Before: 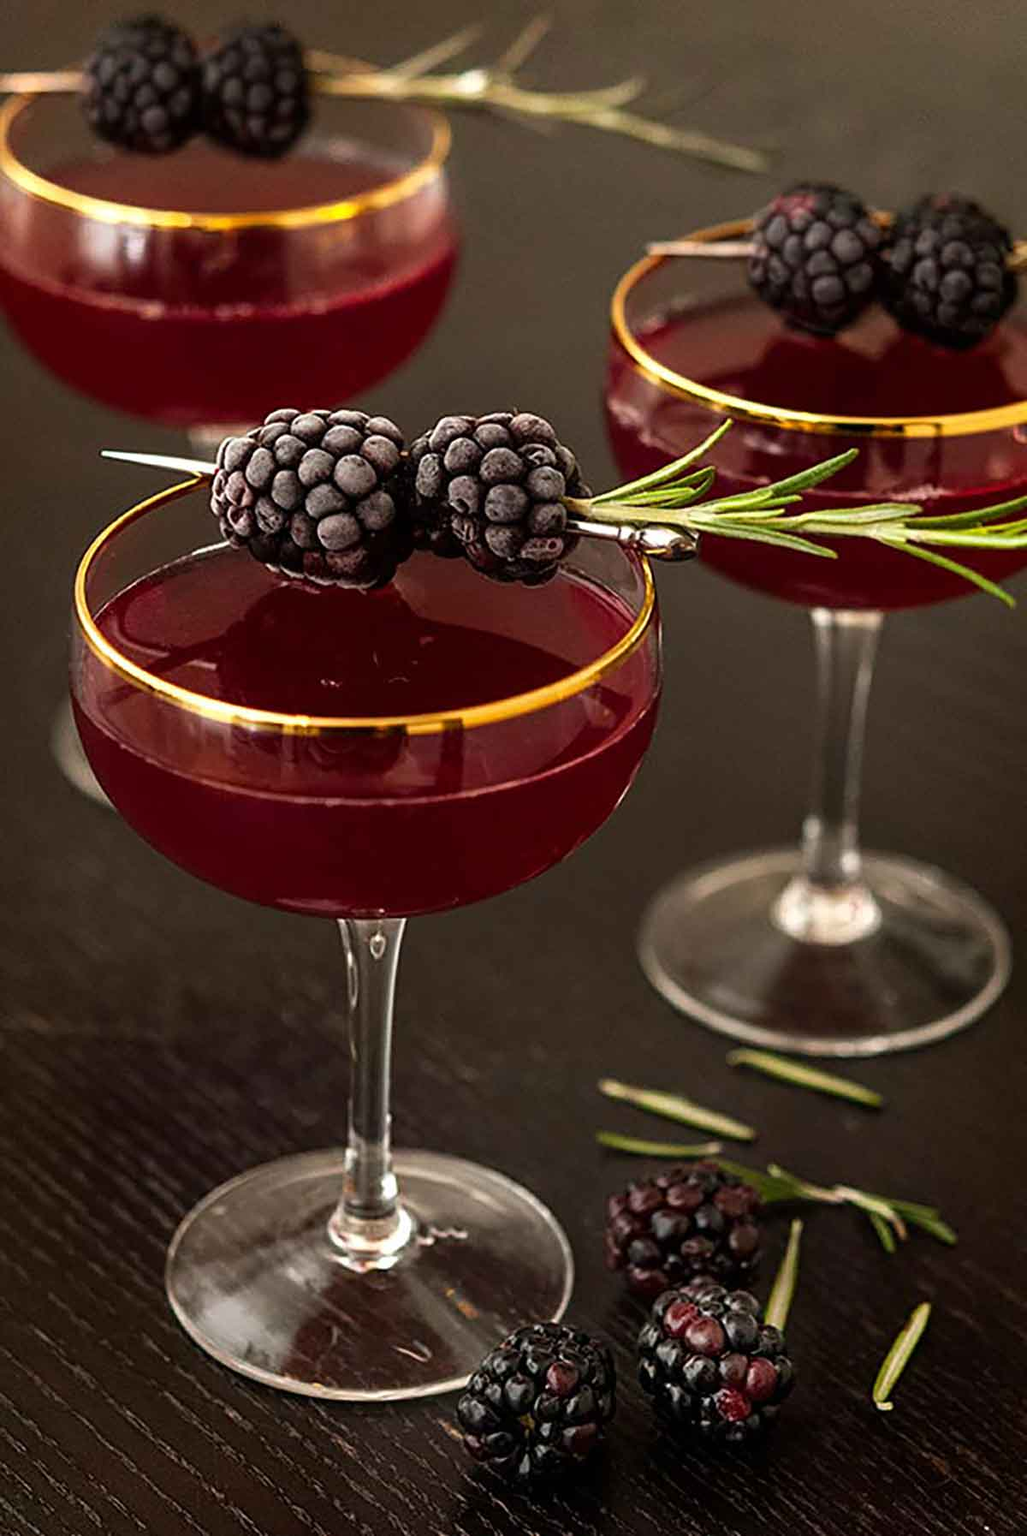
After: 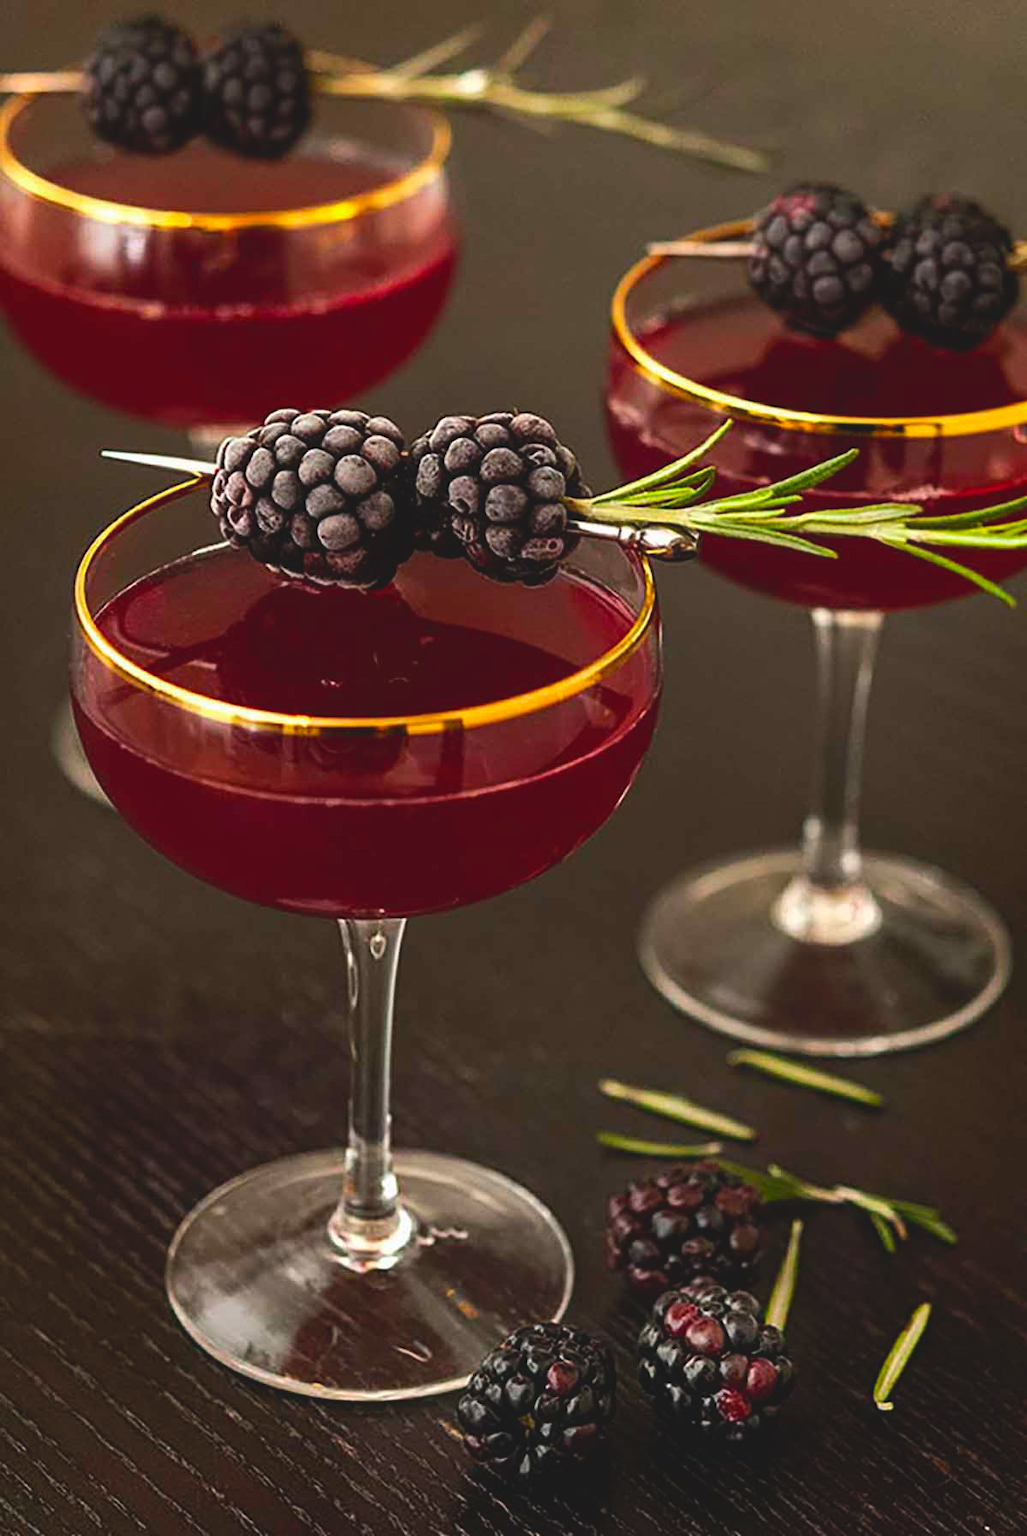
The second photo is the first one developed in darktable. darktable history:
tone equalizer: -8 EV -0.455 EV, -7 EV -0.409 EV, -6 EV -0.331 EV, -5 EV -0.221 EV, -3 EV 0.243 EV, -2 EV 0.325 EV, -1 EV 0.366 EV, +0 EV 0.442 EV, edges refinement/feathering 500, mask exposure compensation -1.57 EV, preserve details no
contrast brightness saturation: contrast -0.188, saturation 0.19
